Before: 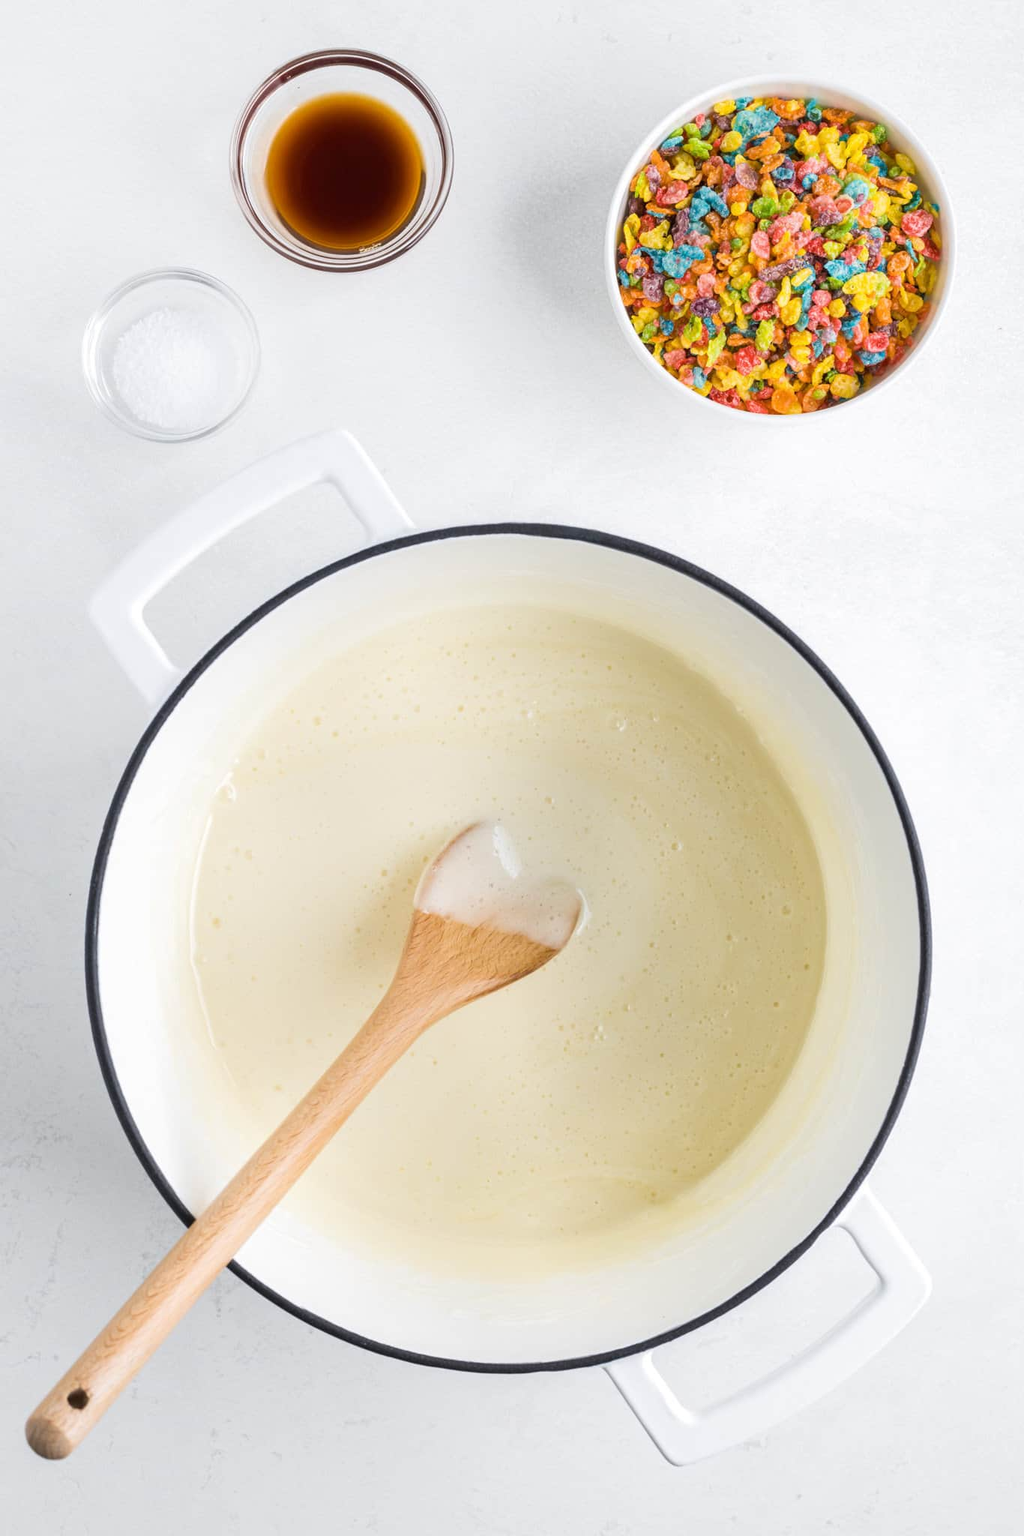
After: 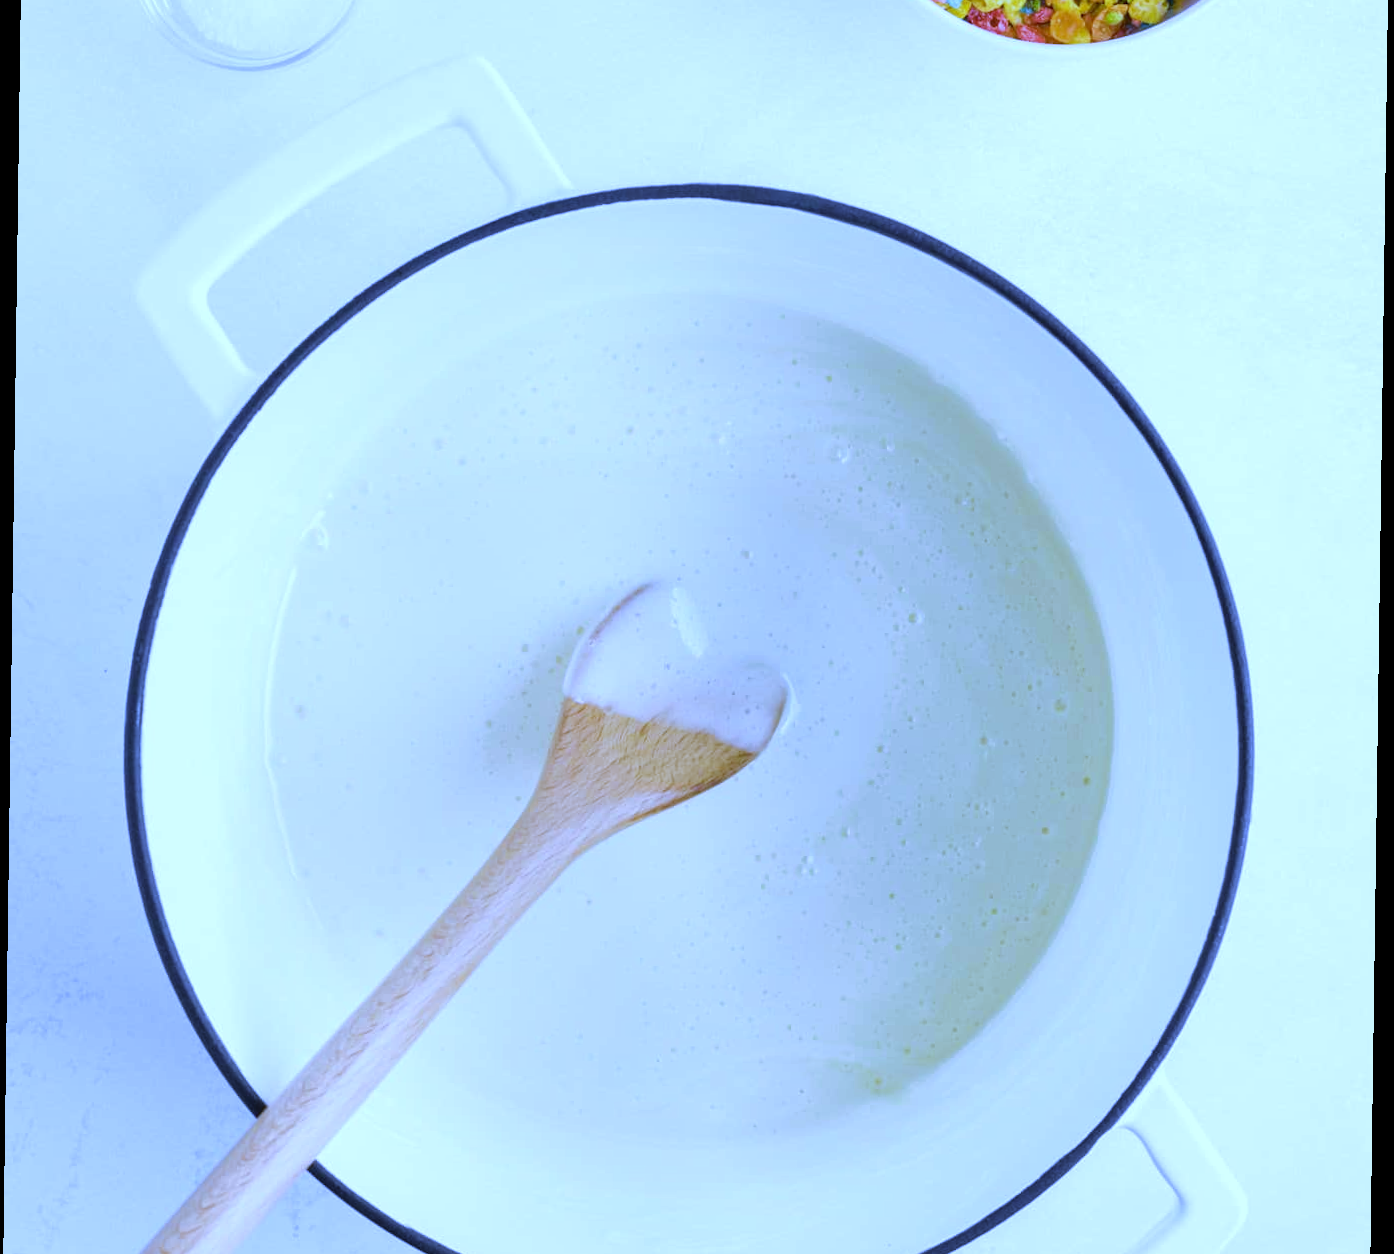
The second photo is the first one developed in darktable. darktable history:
crop and rotate: top 25.357%, bottom 13.942%
white balance: red 0.766, blue 1.537
velvia: on, module defaults
rotate and perspective: rotation 0.8°, automatic cropping off
